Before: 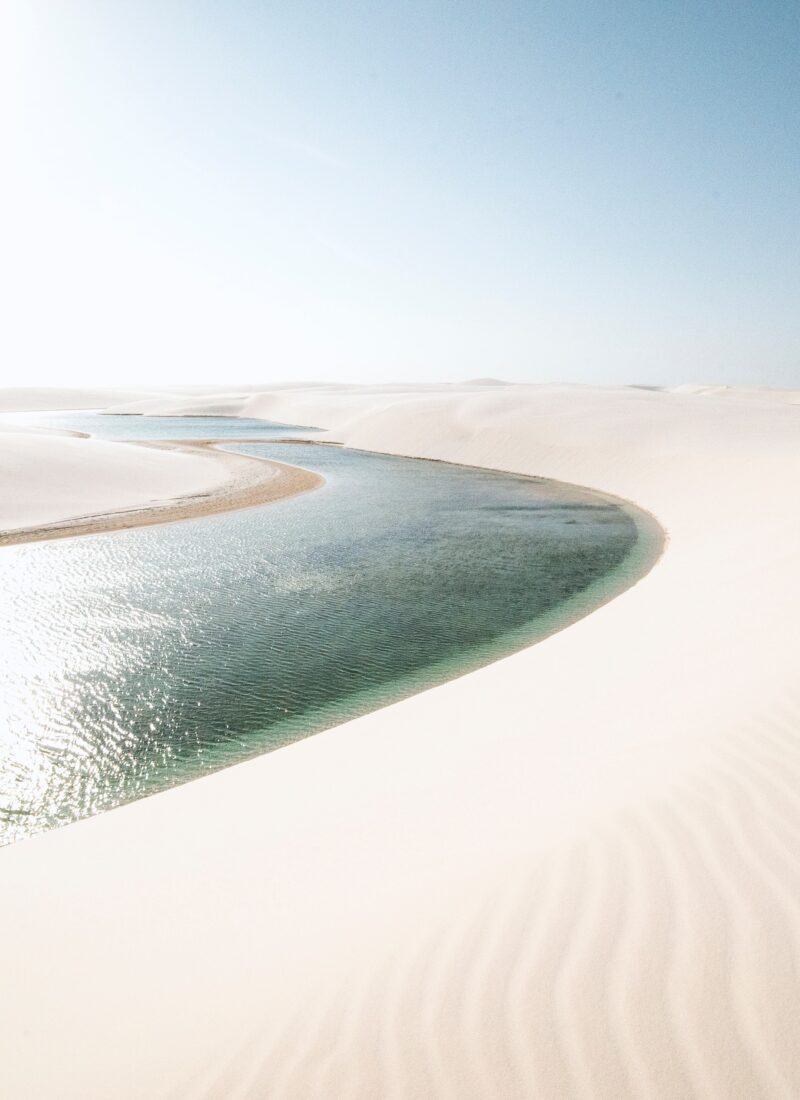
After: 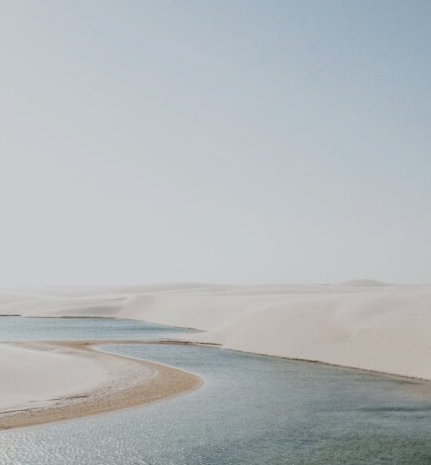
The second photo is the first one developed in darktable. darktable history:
exposure: black level correction 0, exposure -0.721 EV, compensate highlight preservation false
crop: left 15.306%, top 9.065%, right 30.789%, bottom 48.638%
levels: levels [0.016, 0.5, 0.996]
bloom: size 15%, threshold 97%, strength 7%
